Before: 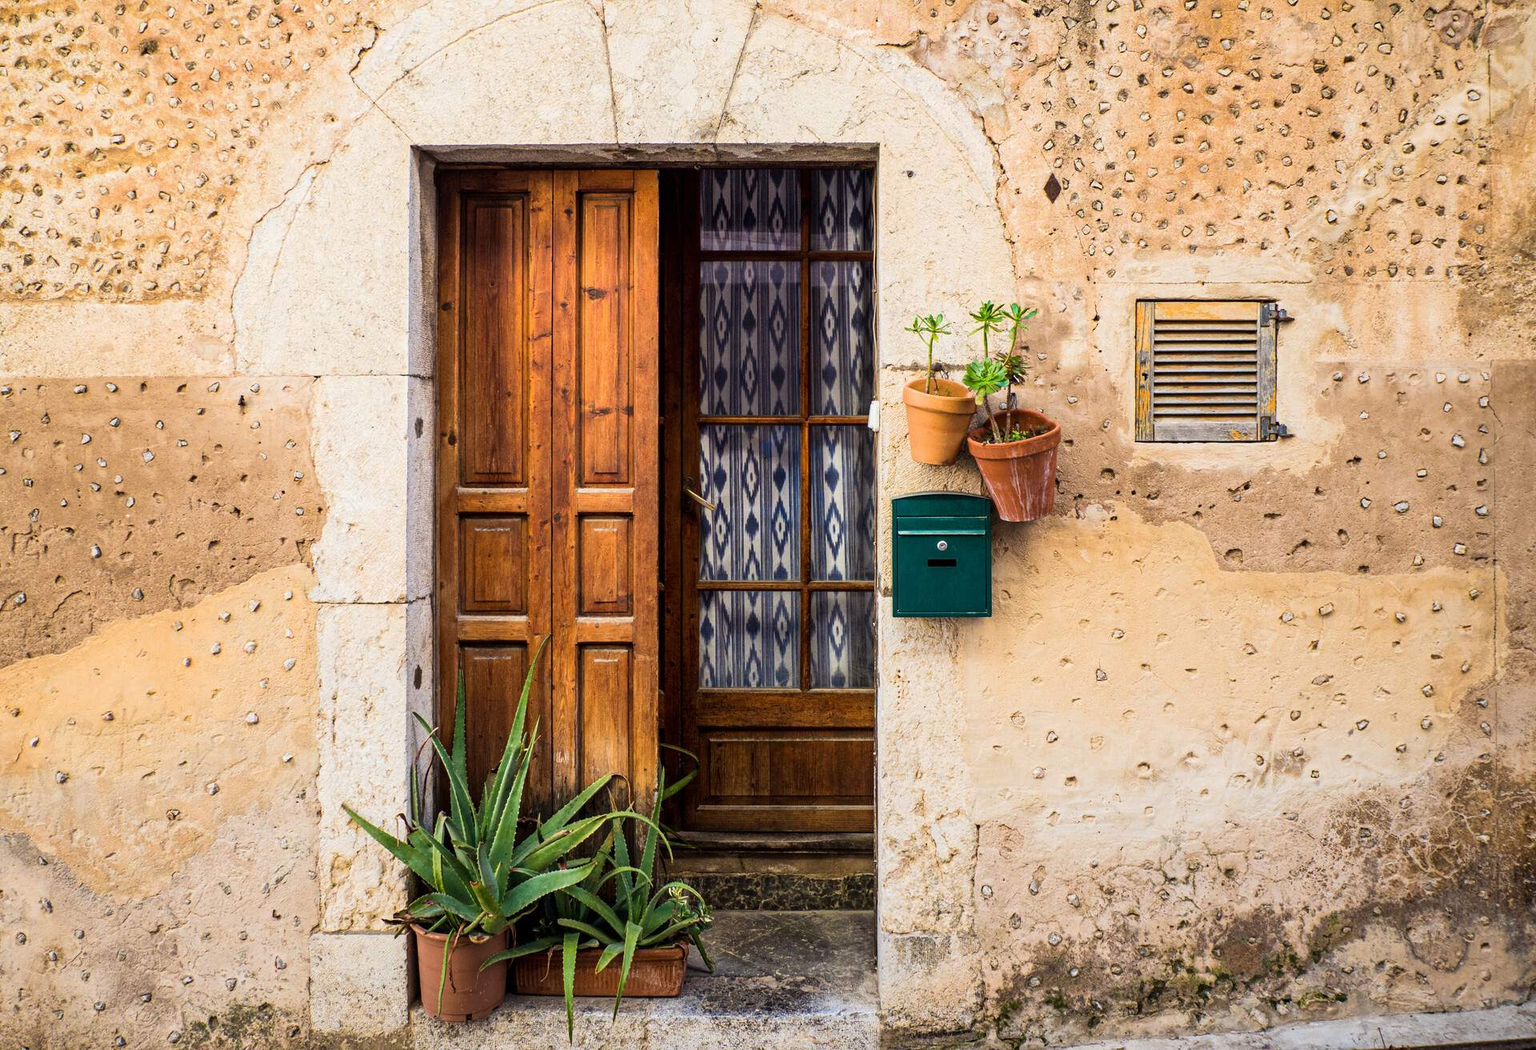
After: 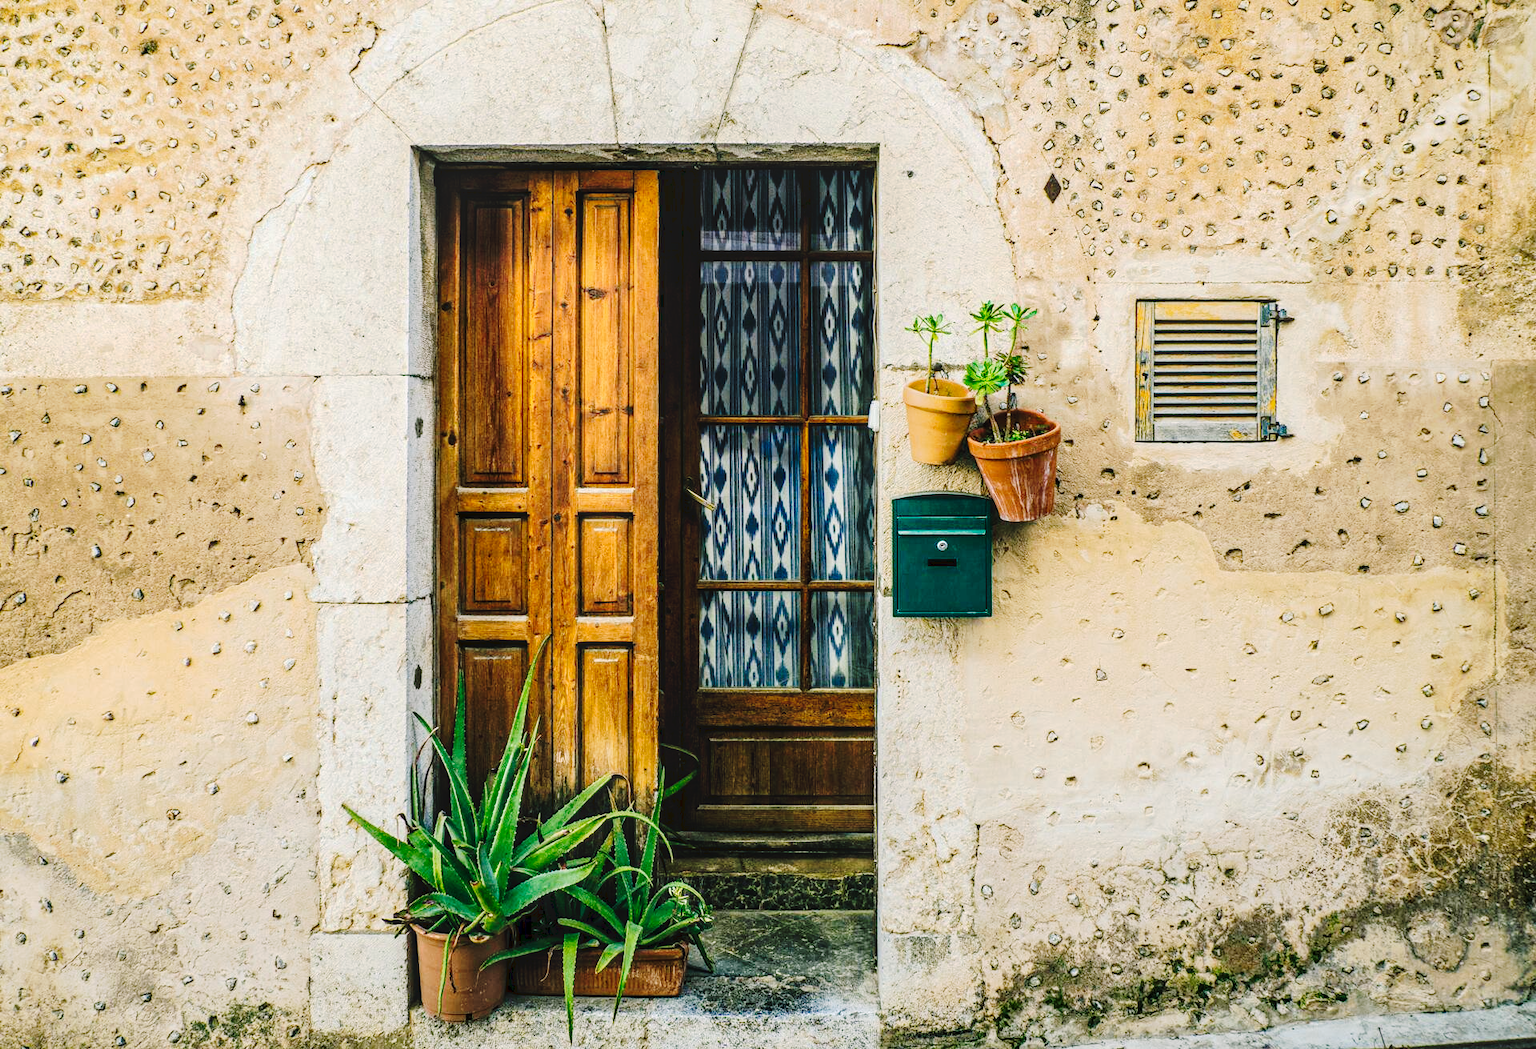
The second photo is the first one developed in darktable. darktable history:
color balance rgb: power › chroma 2.156%, power › hue 165.59°, perceptual saturation grading › global saturation 0.997%, global vibrance 9.981%
local contrast: on, module defaults
tone curve: curves: ch0 [(0, 0) (0.003, 0.054) (0.011, 0.057) (0.025, 0.056) (0.044, 0.062) (0.069, 0.071) (0.1, 0.088) (0.136, 0.111) (0.177, 0.146) (0.224, 0.19) (0.277, 0.261) (0.335, 0.363) (0.399, 0.458) (0.468, 0.562) (0.543, 0.653) (0.623, 0.725) (0.709, 0.801) (0.801, 0.853) (0.898, 0.915) (1, 1)], preserve colors none
